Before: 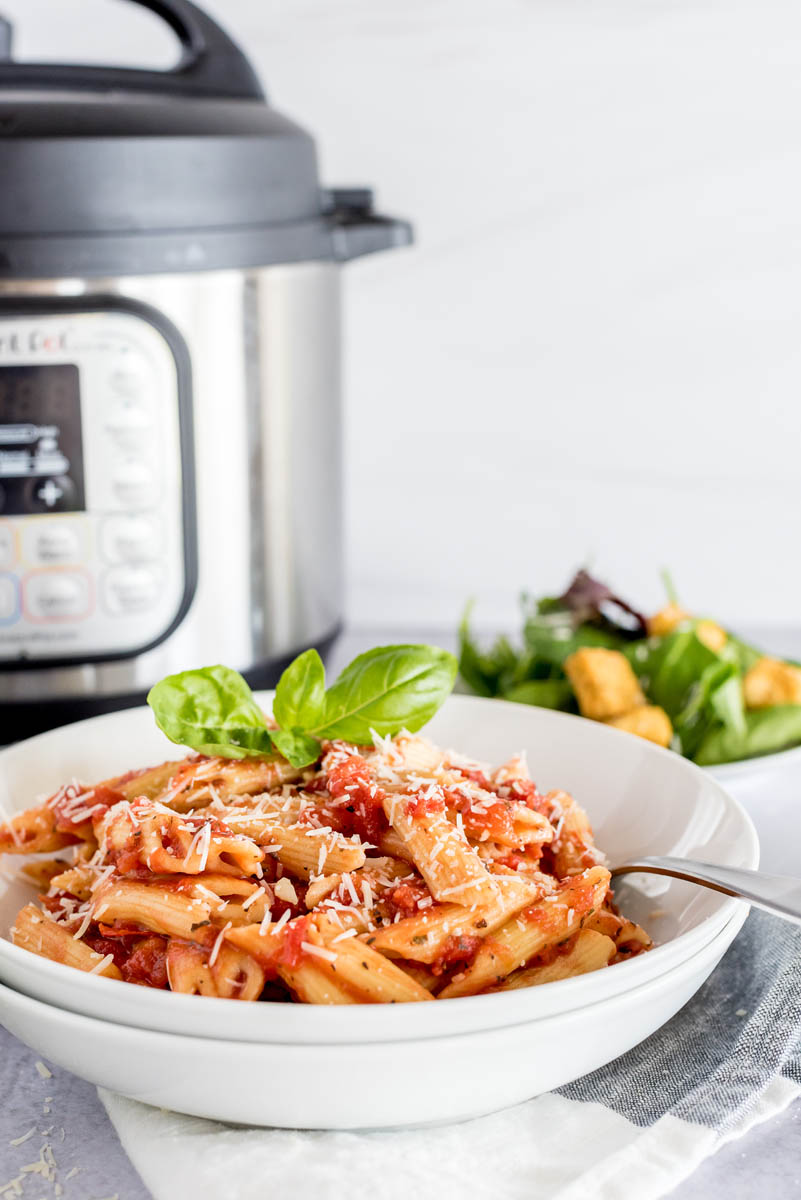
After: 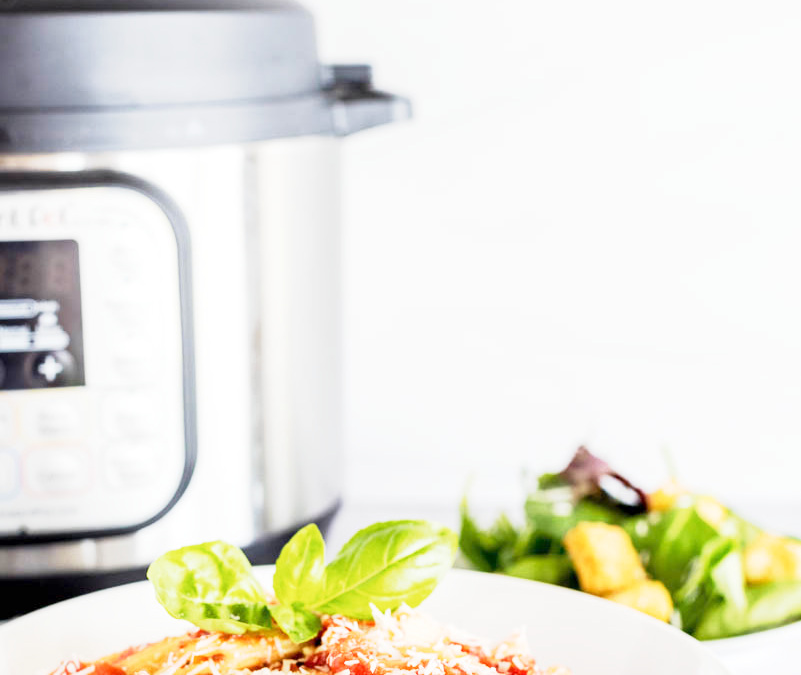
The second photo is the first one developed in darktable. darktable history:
color correction: highlights b* -0.041
crop and rotate: top 10.443%, bottom 33.305%
base curve: curves: ch0 [(0, 0) (0.088, 0.125) (0.176, 0.251) (0.354, 0.501) (0.613, 0.749) (1, 0.877)], preserve colors none
exposure: exposure 0.745 EV, compensate highlight preservation false
